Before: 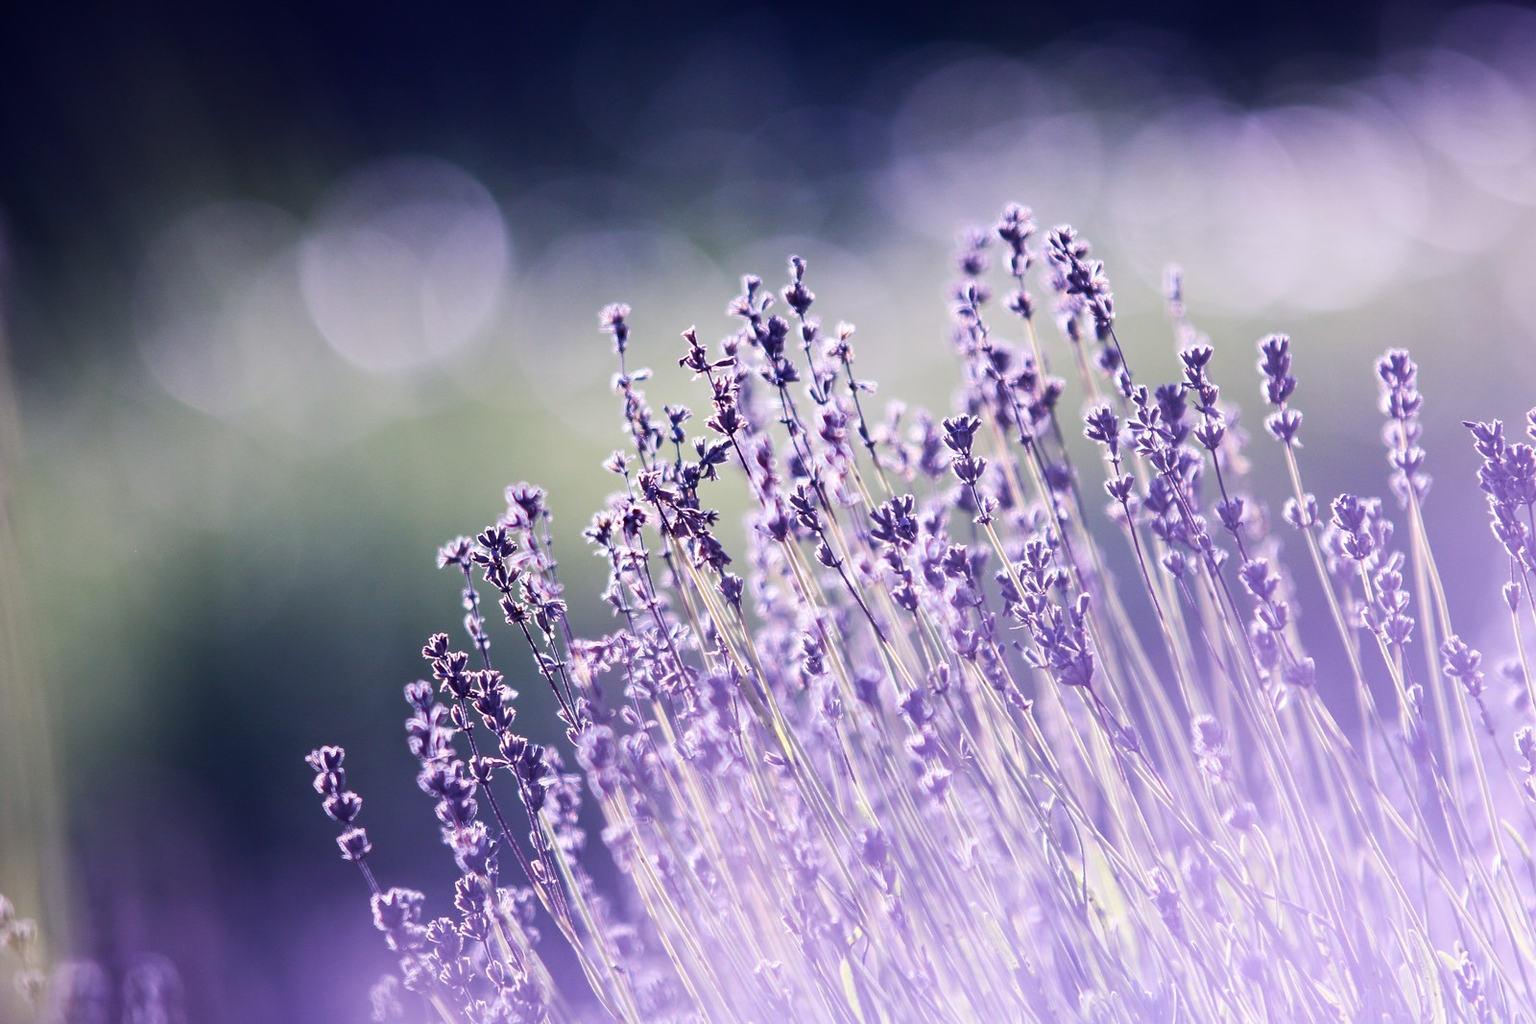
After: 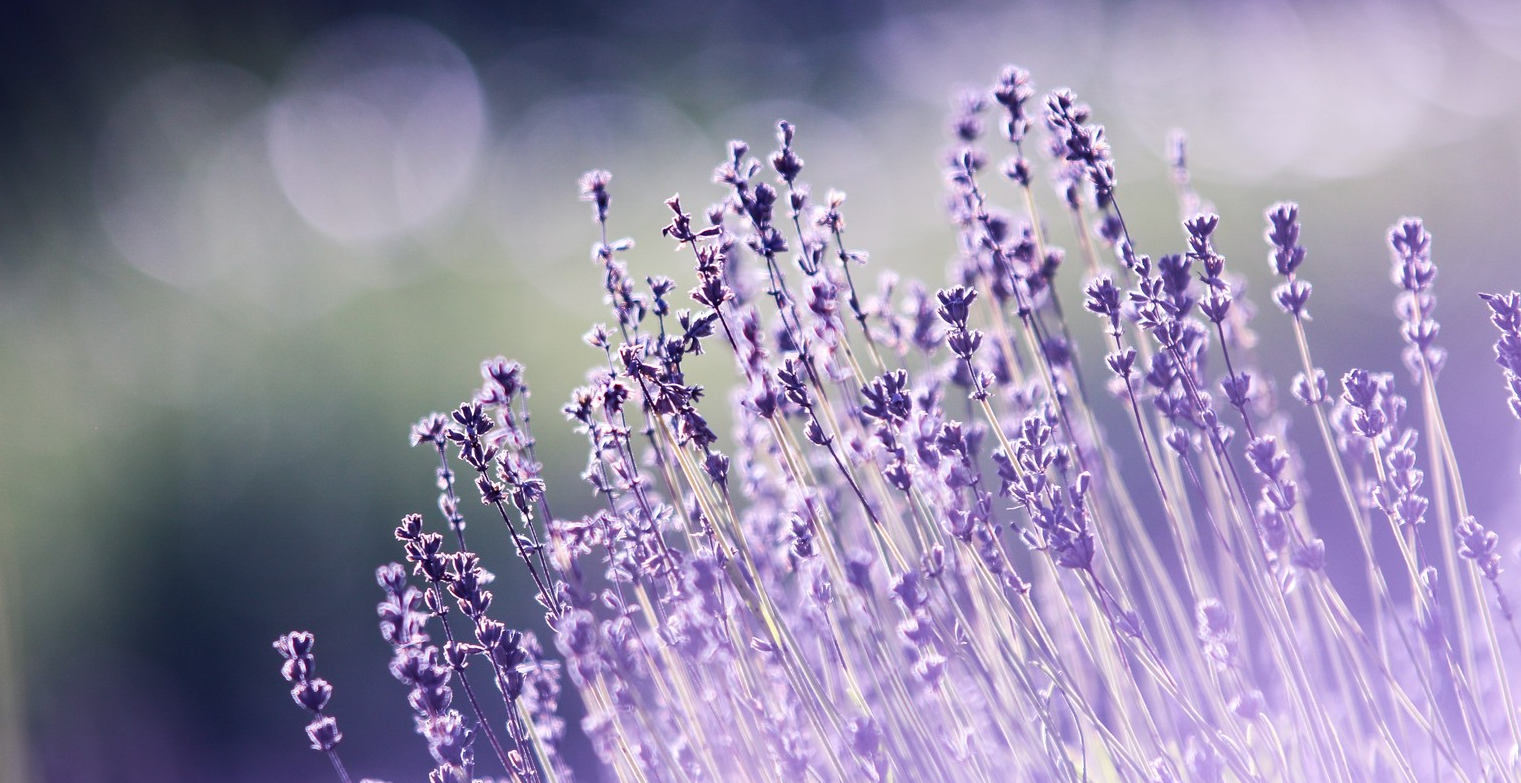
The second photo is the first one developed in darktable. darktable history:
crop and rotate: left 2.854%, top 13.726%, right 2.076%, bottom 12.799%
